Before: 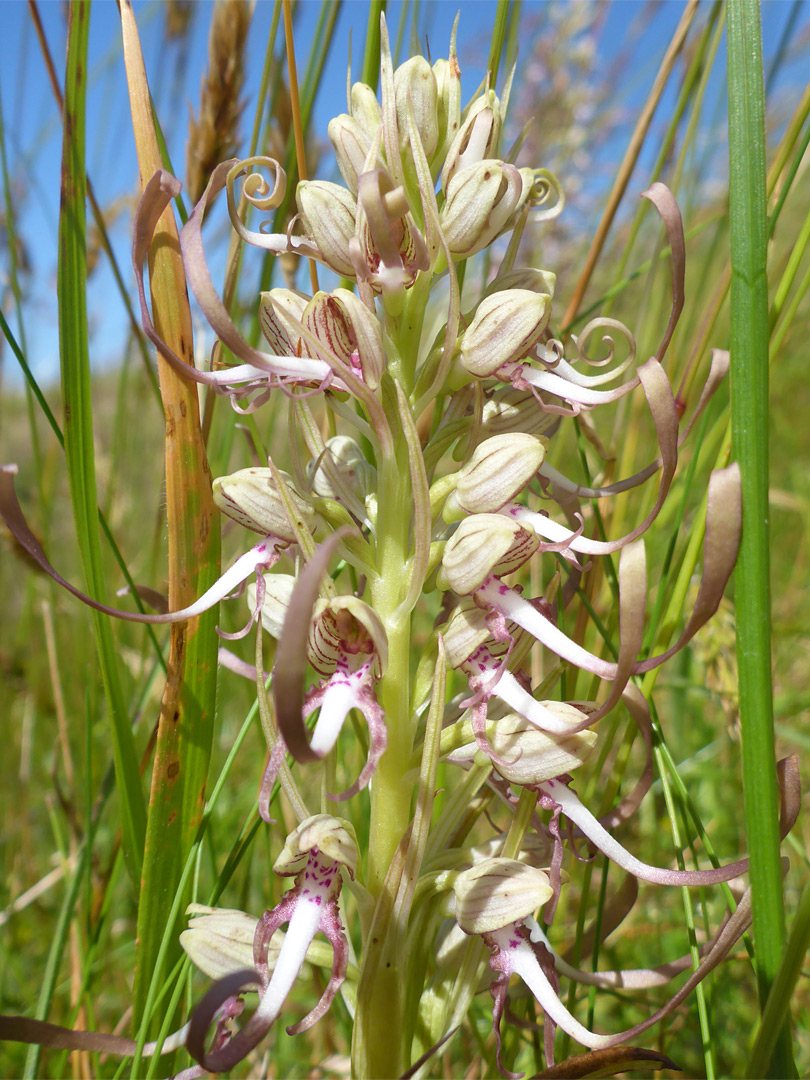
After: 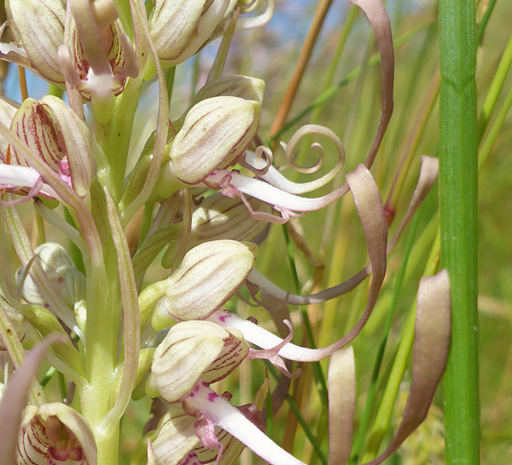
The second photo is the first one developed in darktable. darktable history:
crop: left 35.999%, top 17.931%, right 0.576%, bottom 38.964%
shadows and highlights: shadows -68.83, highlights 35.52, shadows color adjustment 97.98%, highlights color adjustment 59.42%, soften with gaussian
contrast equalizer: octaves 7, y [[0.6 ×6], [0.55 ×6], [0 ×6], [0 ×6], [0 ×6]], mix -0.114
